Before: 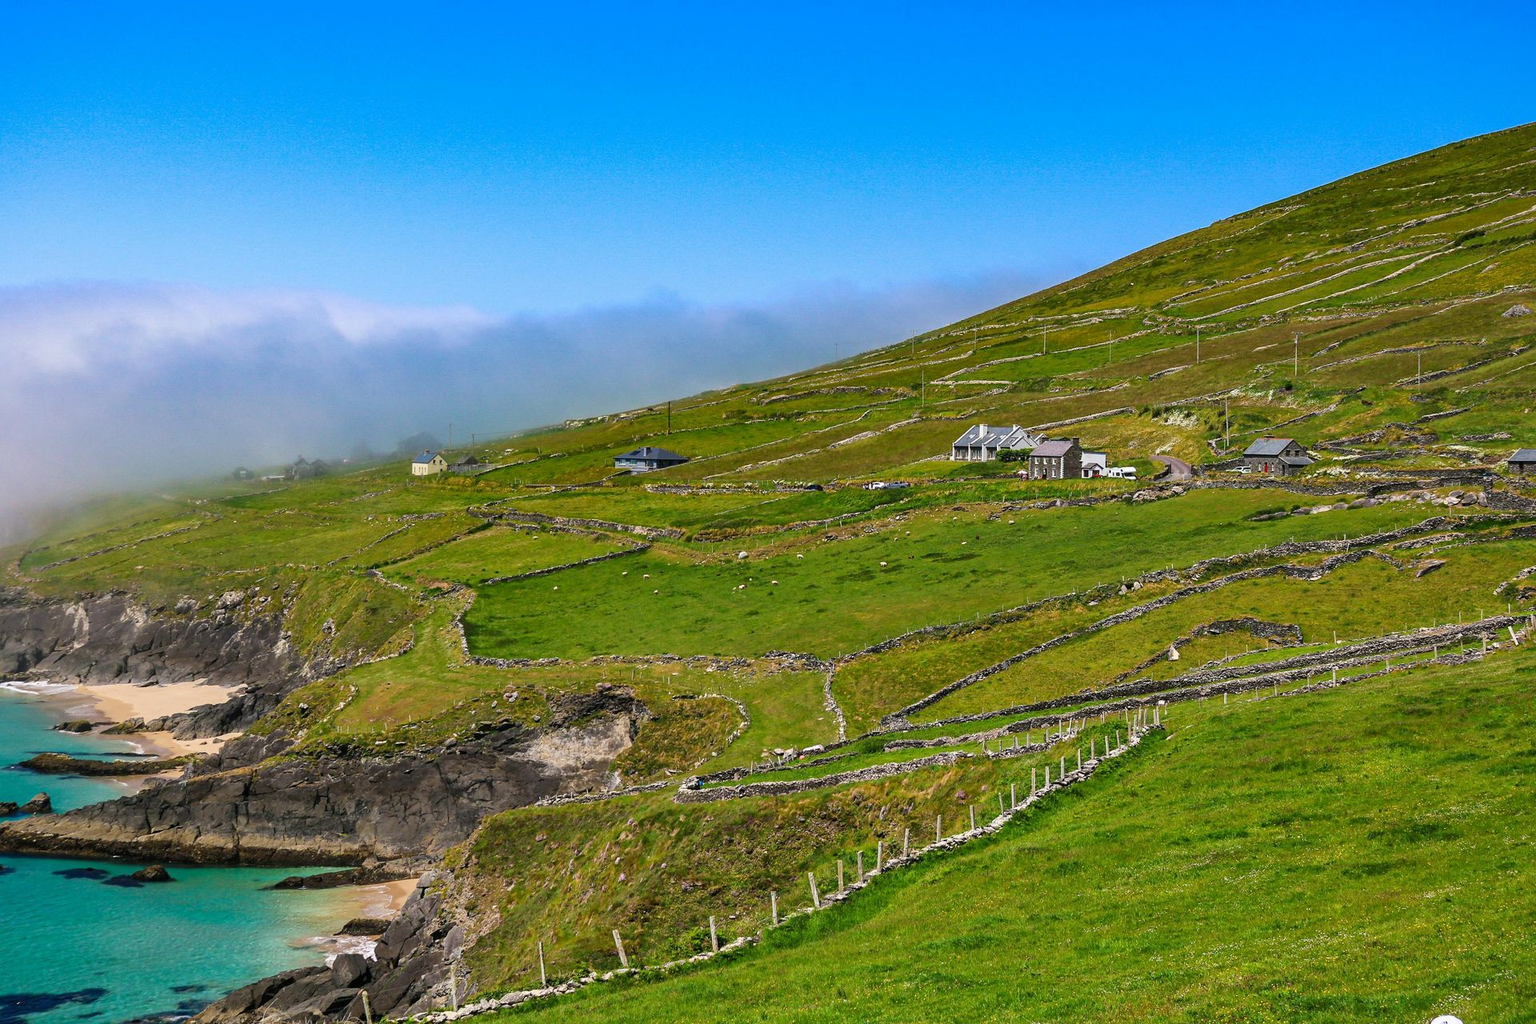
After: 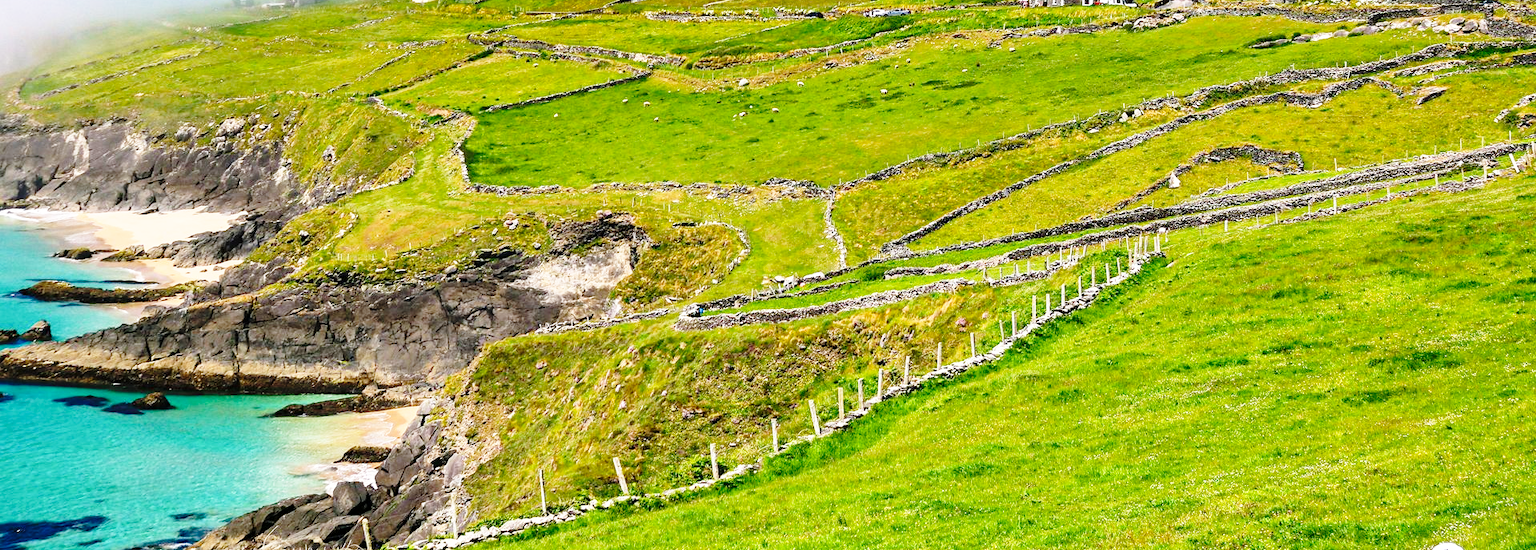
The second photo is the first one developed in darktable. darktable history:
crop and rotate: top 46.237%
base curve: curves: ch0 [(0, 0) (0.028, 0.03) (0.105, 0.232) (0.387, 0.748) (0.754, 0.968) (1, 1)], fusion 1, exposure shift 0.576, preserve colors none
